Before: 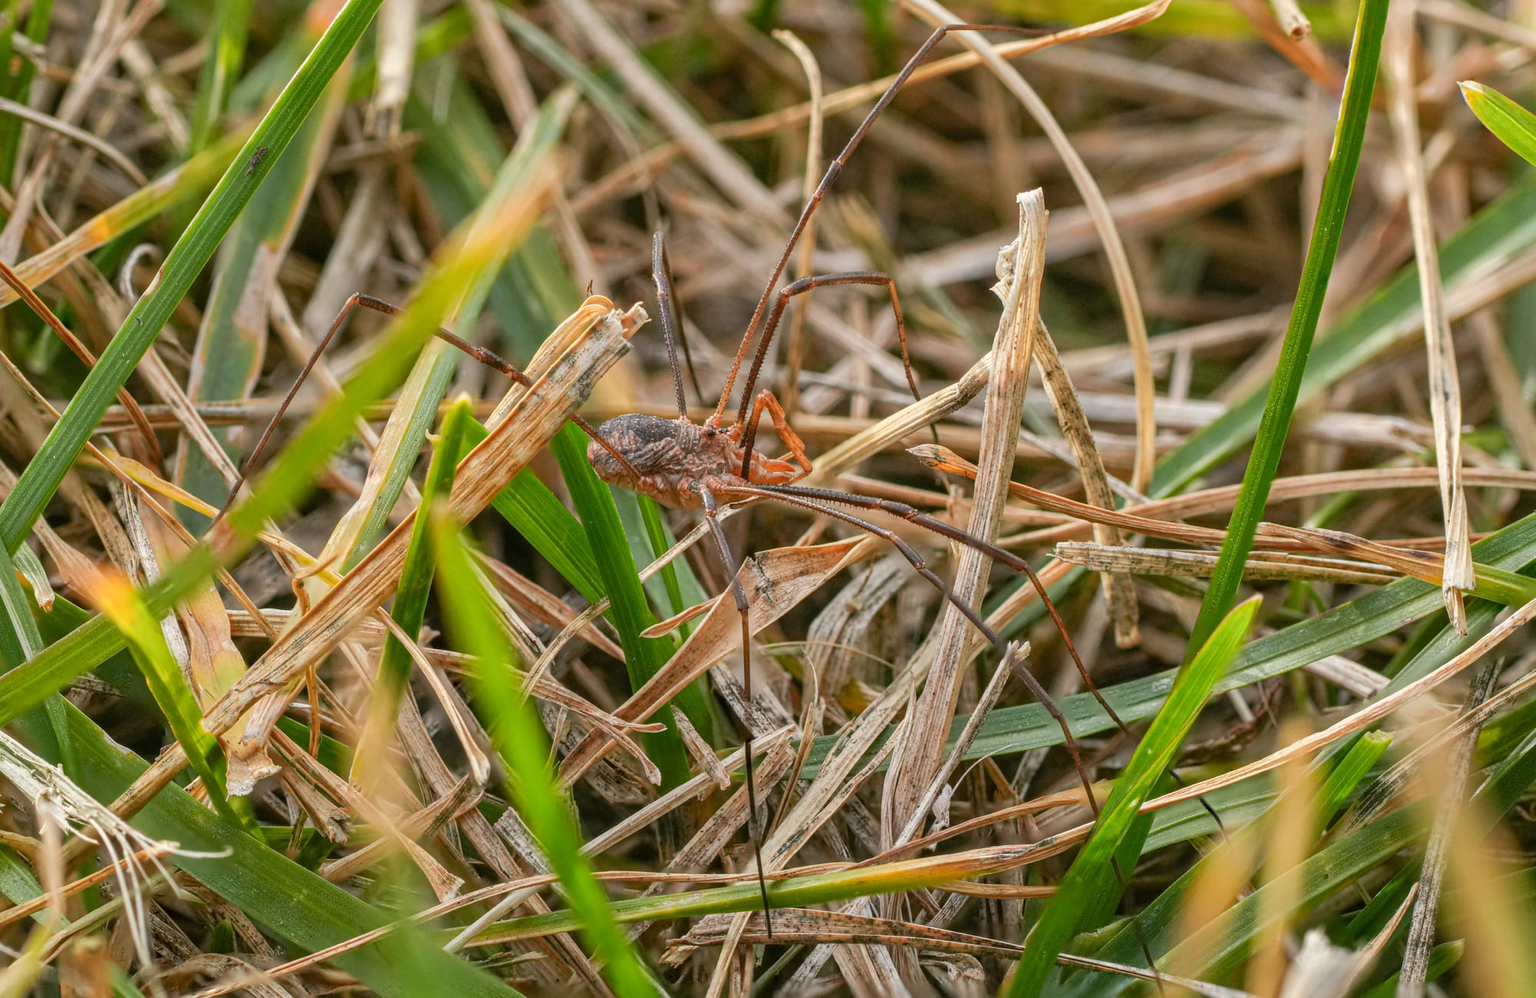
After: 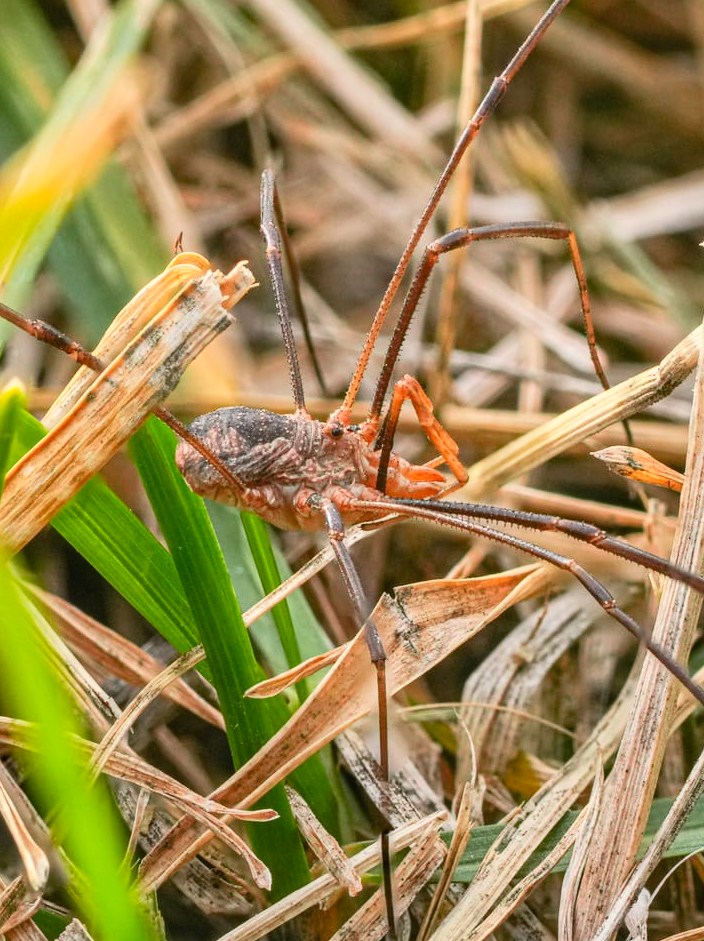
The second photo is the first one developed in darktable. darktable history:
contrast brightness saturation: contrast 0.2, brightness 0.16, saturation 0.22
crop and rotate: left 29.476%, top 10.214%, right 35.32%, bottom 17.333%
